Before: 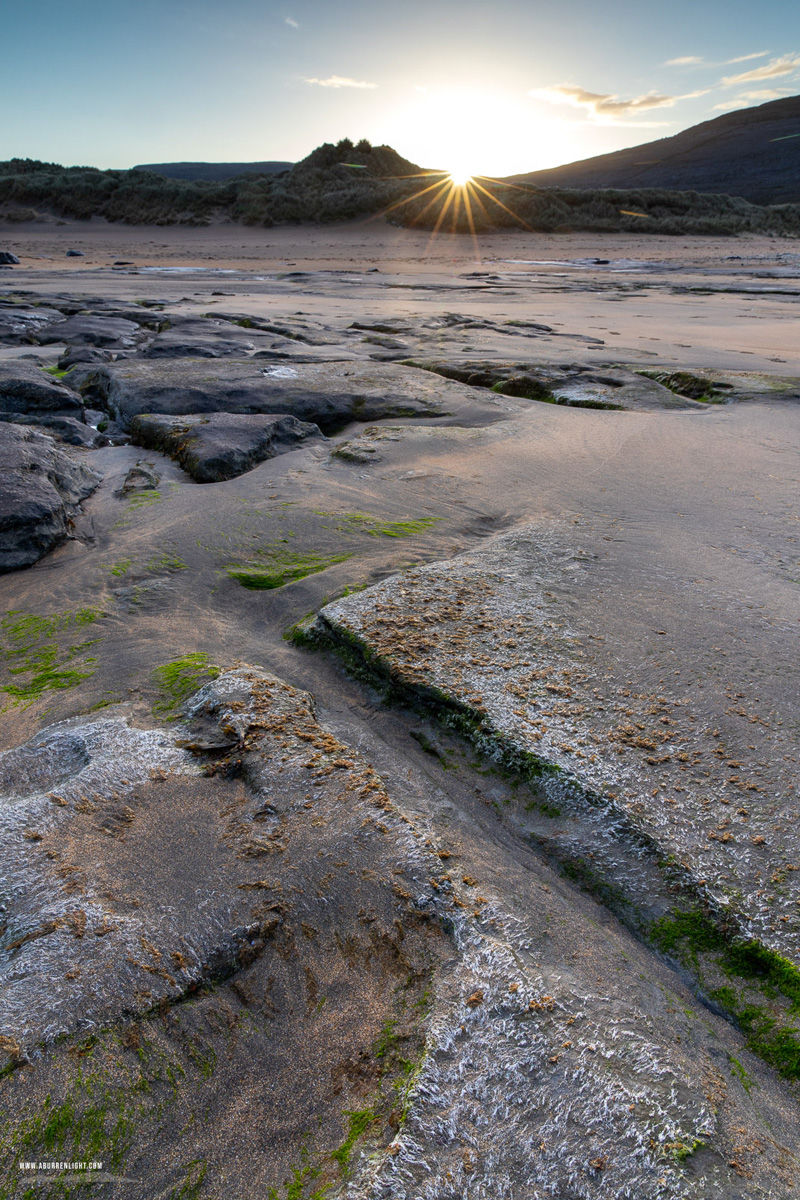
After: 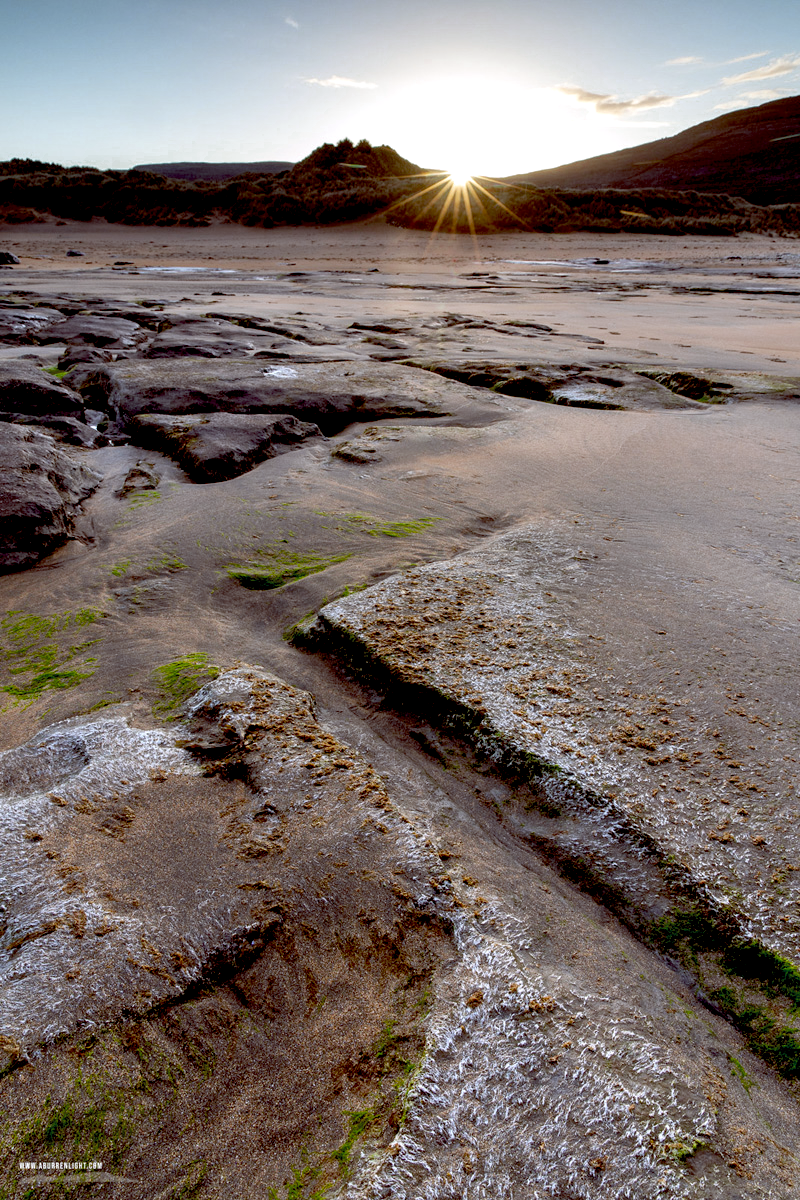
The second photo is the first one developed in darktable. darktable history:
color balance: lift [1, 1.011, 0.999, 0.989], gamma [1.109, 1.045, 1.039, 0.955], gain [0.917, 0.936, 0.952, 1.064], contrast 2.32%, contrast fulcrum 19%, output saturation 101%
color zones: curves: ch0 [(0, 0.5) (0.125, 0.4) (0.25, 0.5) (0.375, 0.4) (0.5, 0.4) (0.625, 0.6) (0.75, 0.6) (0.875, 0.5)]; ch1 [(0, 0.35) (0.125, 0.45) (0.25, 0.35) (0.375, 0.35) (0.5, 0.35) (0.625, 0.35) (0.75, 0.45) (0.875, 0.35)]; ch2 [(0, 0.6) (0.125, 0.5) (0.25, 0.5) (0.375, 0.6) (0.5, 0.6) (0.625, 0.5) (0.75, 0.5) (0.875, 0.5)]
exposure: black level correction 0.025, exposure 0.182 EV, compensate highlight preservation false
